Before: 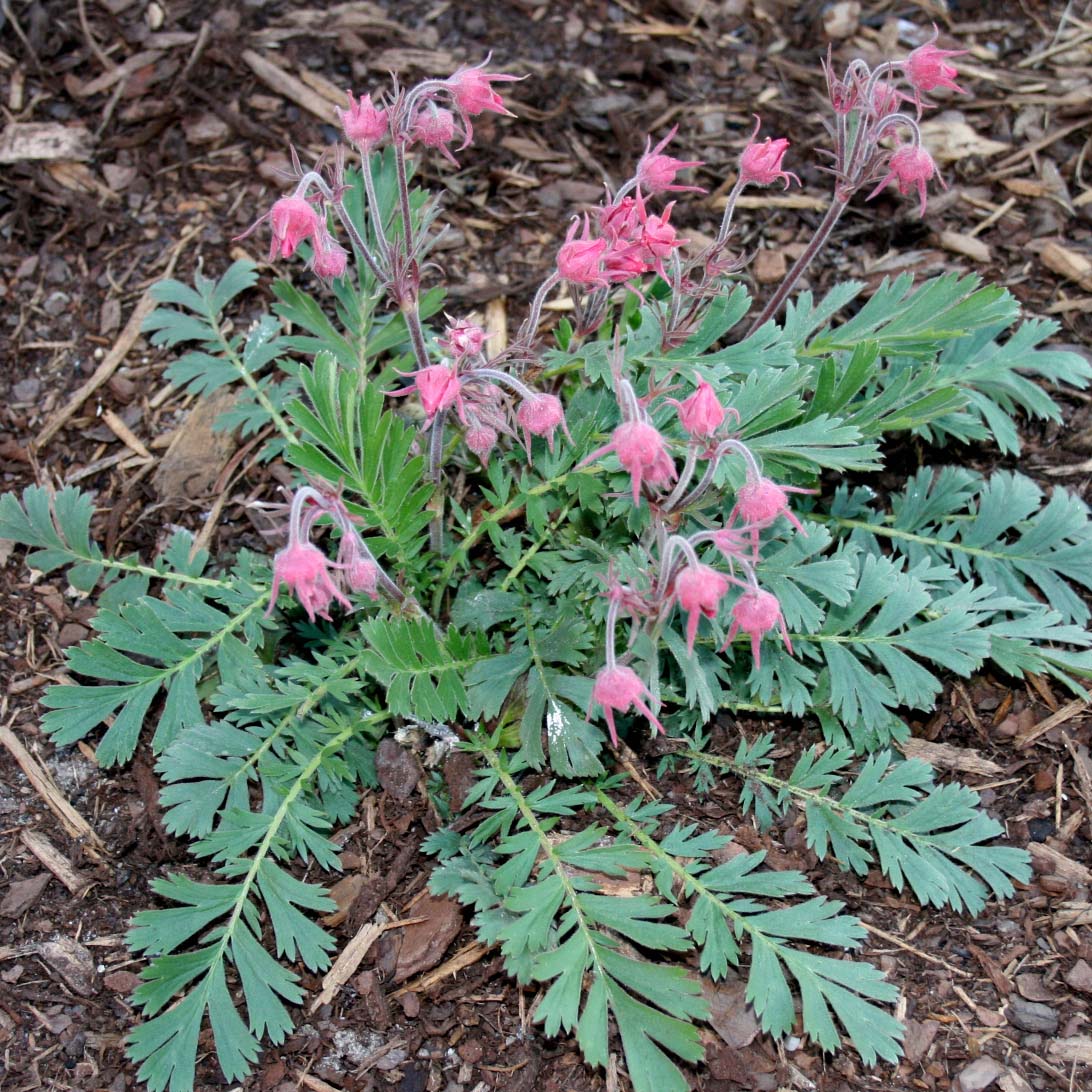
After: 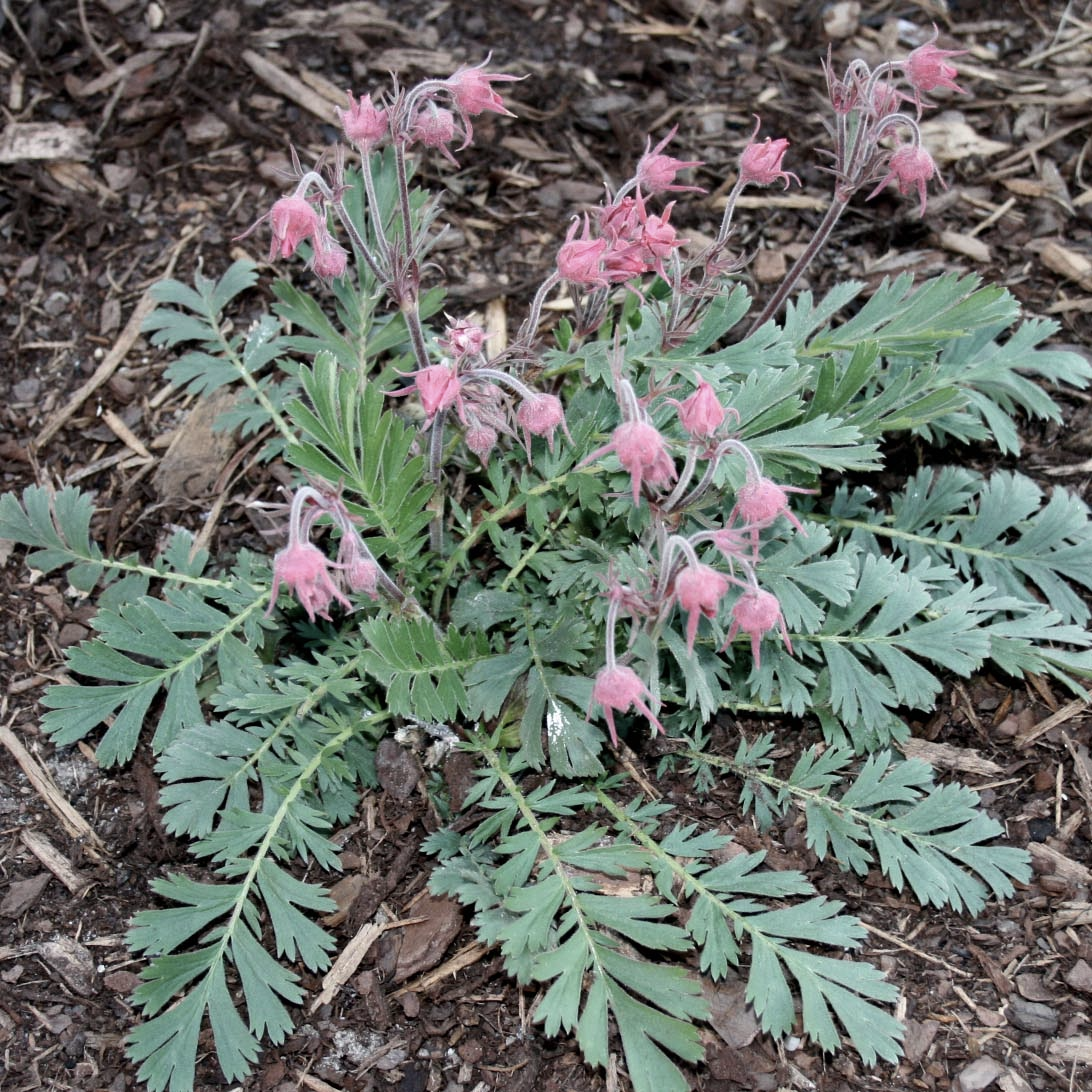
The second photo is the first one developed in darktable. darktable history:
tone equalizer: on, module defaults
contrast brightness saturation: contrast 0.1, saturation -0.36
